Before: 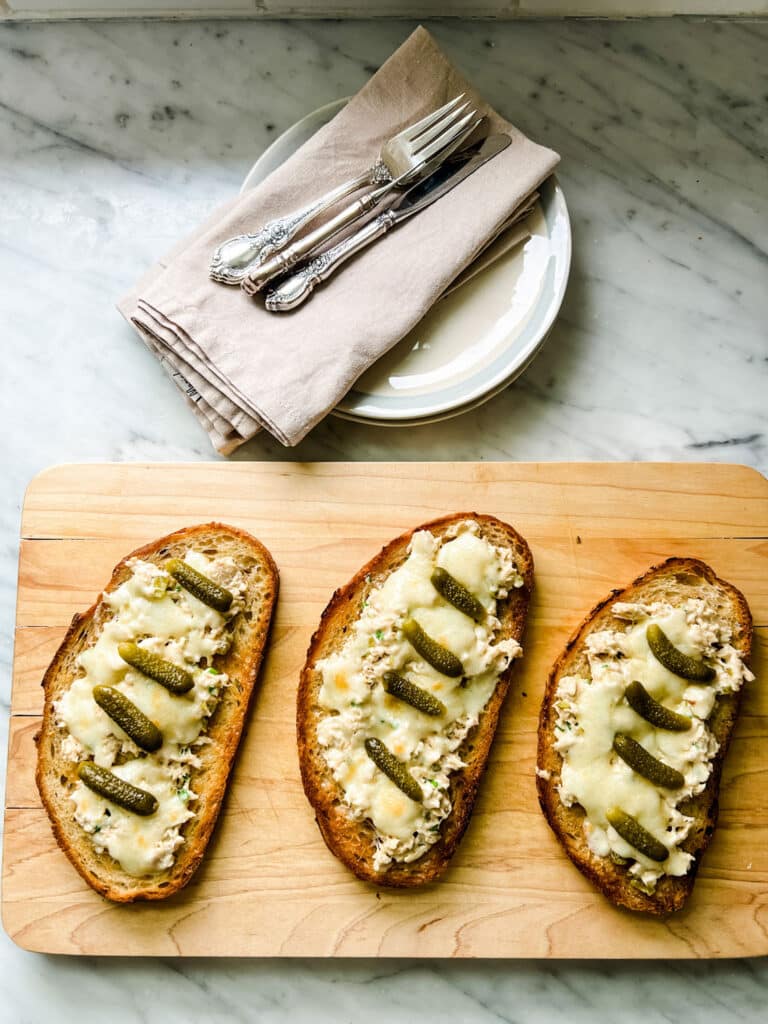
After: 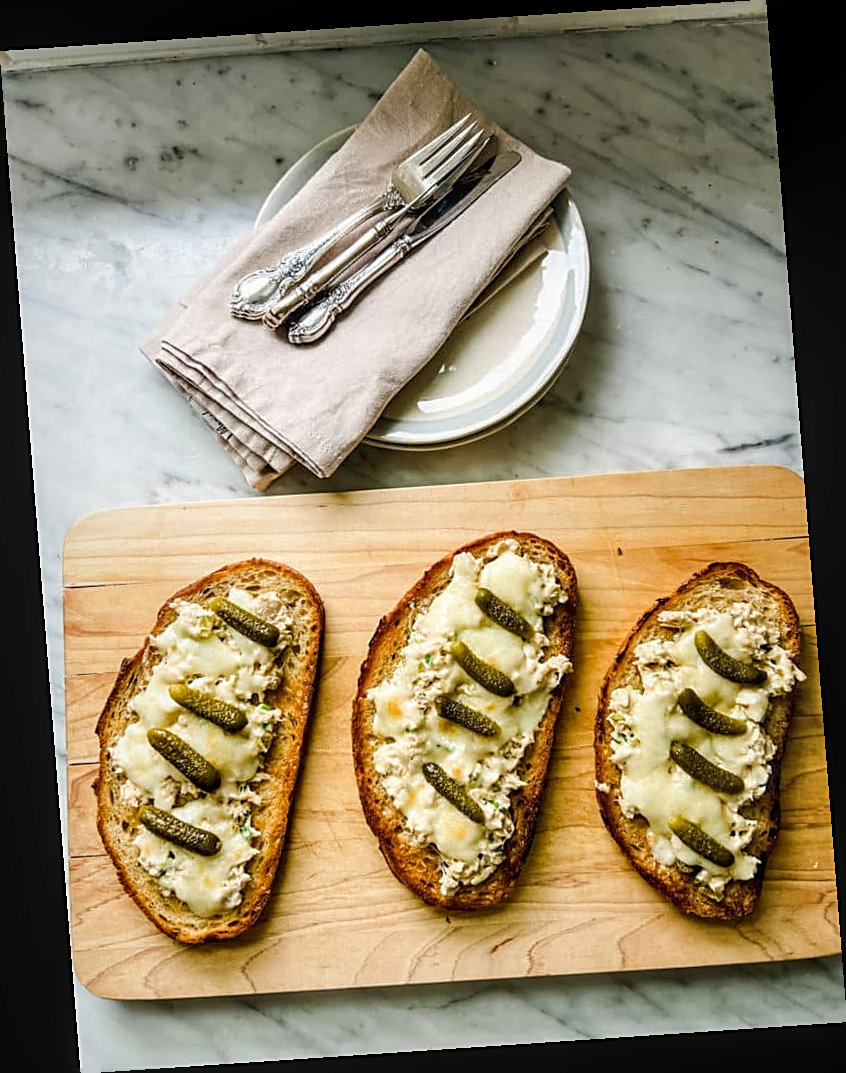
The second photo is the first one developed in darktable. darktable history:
rotate and perspective: rotation -4.2°, shear 0.006, automatic cropping off
sharpen: on, module defaults
local contrast: on, module defaults
